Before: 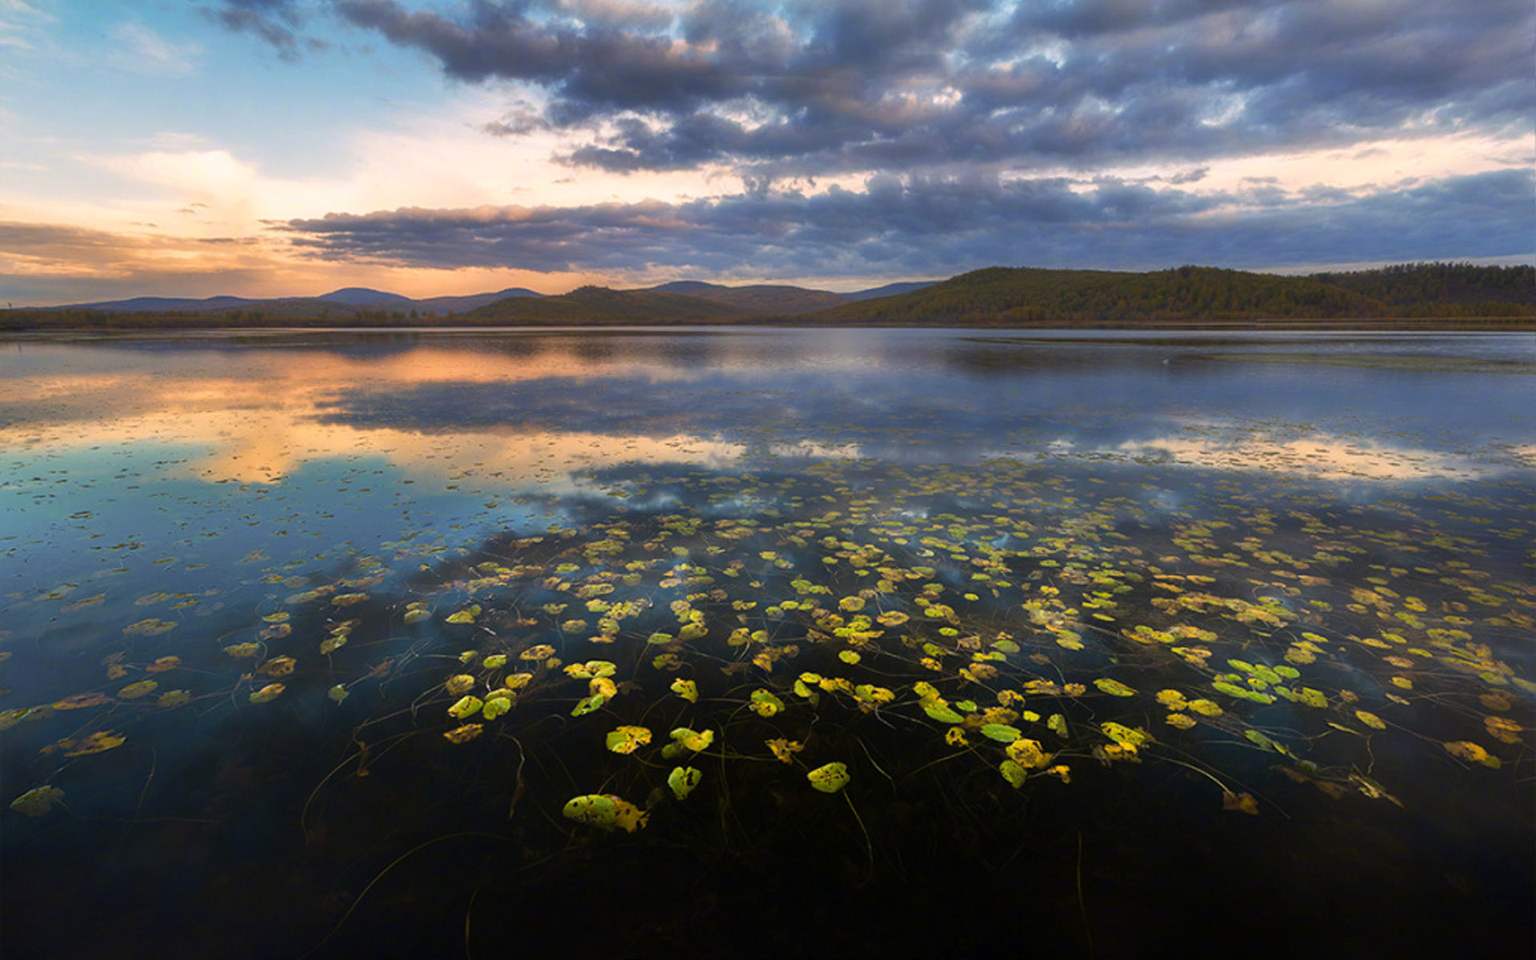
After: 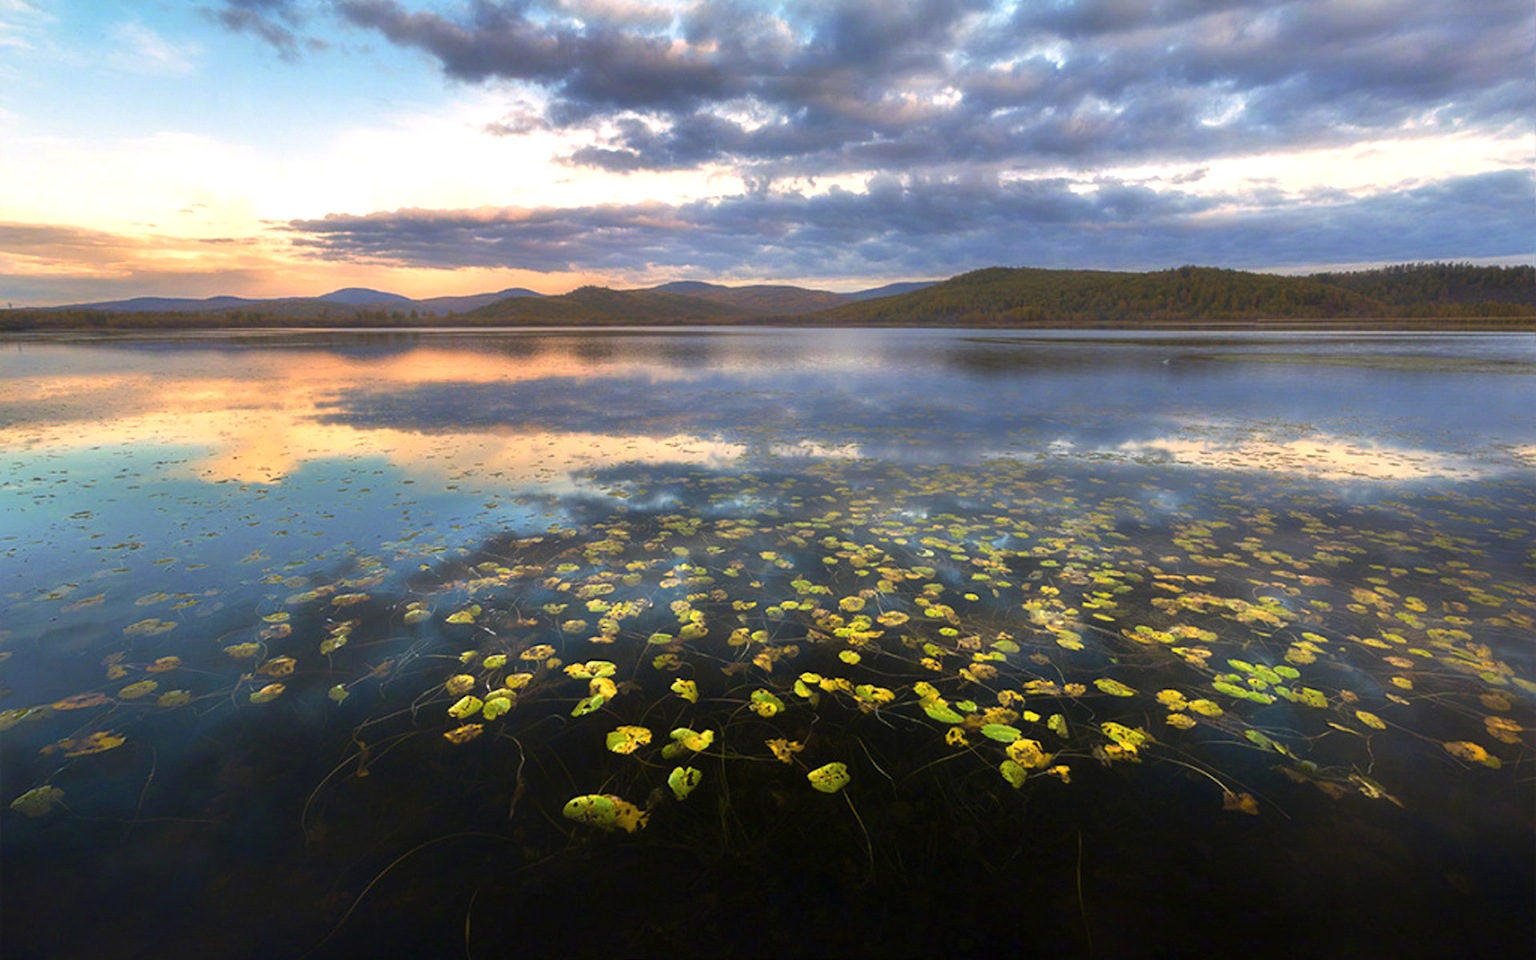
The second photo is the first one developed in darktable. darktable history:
haze removal: strength -0.1, adaptive false
exposure: black level correction 0, exposure 0.5 EV, compensate highlight preservation false
